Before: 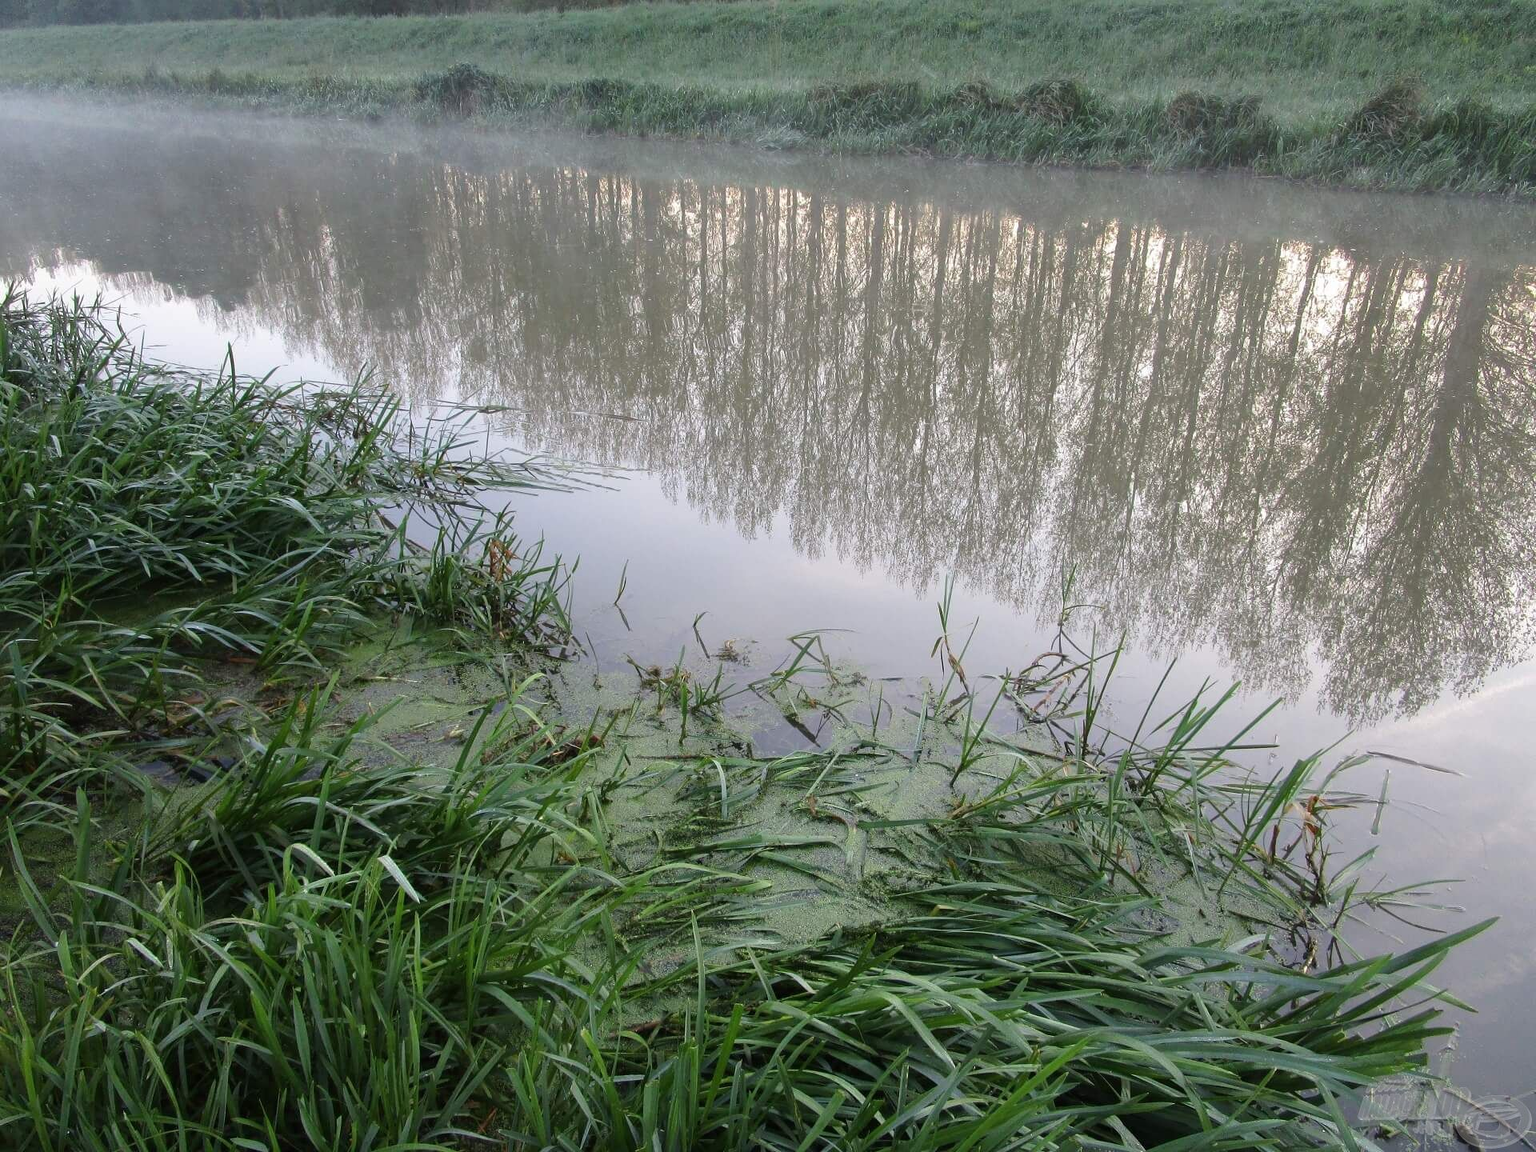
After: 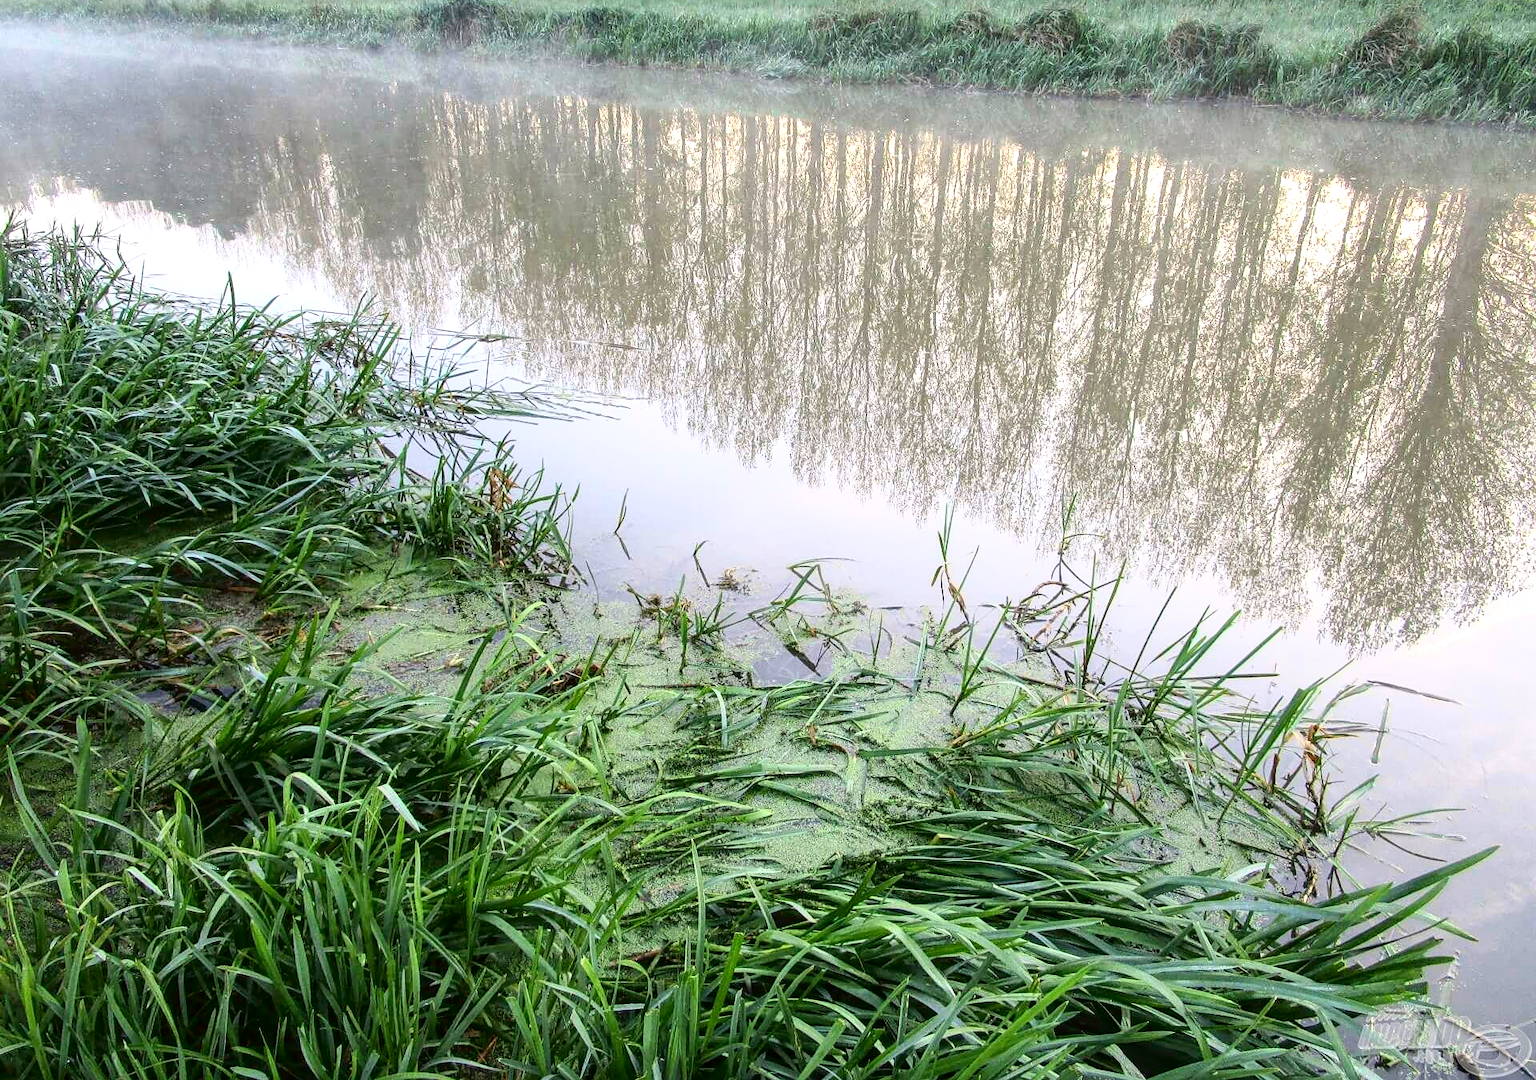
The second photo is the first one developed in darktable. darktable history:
crop and rotate: top 6.25%
tone curve: curves: ch0 [(0, 0.023) (0.113, 0.084) (0.285, 0.301) (0.673, 0.796) (0.845, 0.932) (0.994, 0.971)]; ch1 [(0, 0) (0.456, 0.437) (0.498, 0.5) (0.57, 0.559) (0.631, 0.639) (1, 1)]; ch2 [(0, 0) (0.417, 0.44) (0.46, 0.453) (0.502, 0.507) (0.55, 0.57) (0.67, 0.712) (1, 1)], color space Lab, independent channels, preserve colors none
sharpen: amount 0.2
local contrast: on, module defaults
exposure: black level correction 0.001, exposure 0.5 EV, compensate exposure bias true, compensate highlight preservation false
shadows and highlights: shadows 10, white point adjustment 1, highlights -40
